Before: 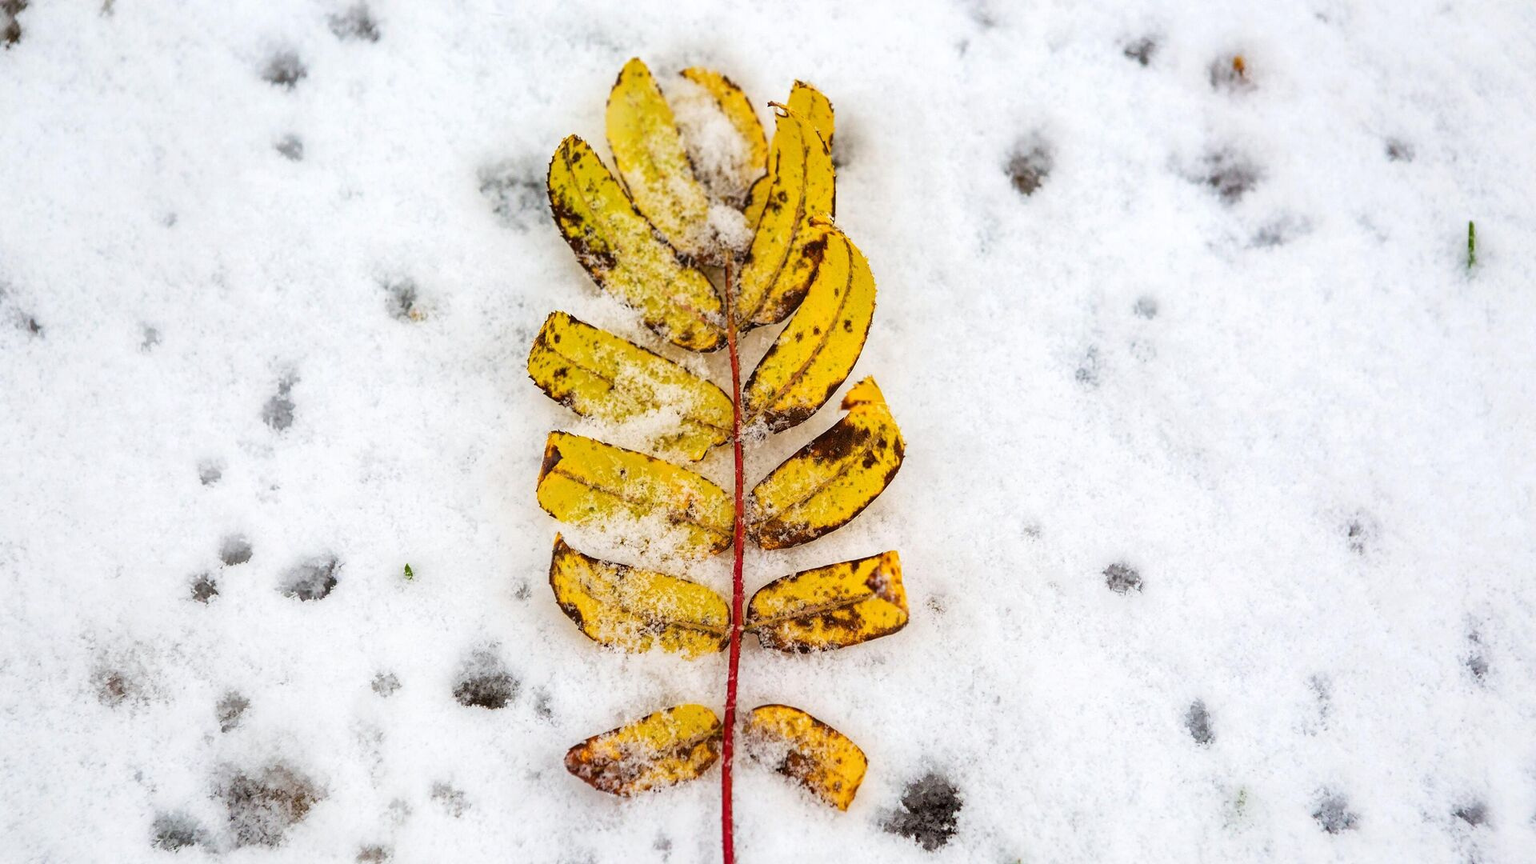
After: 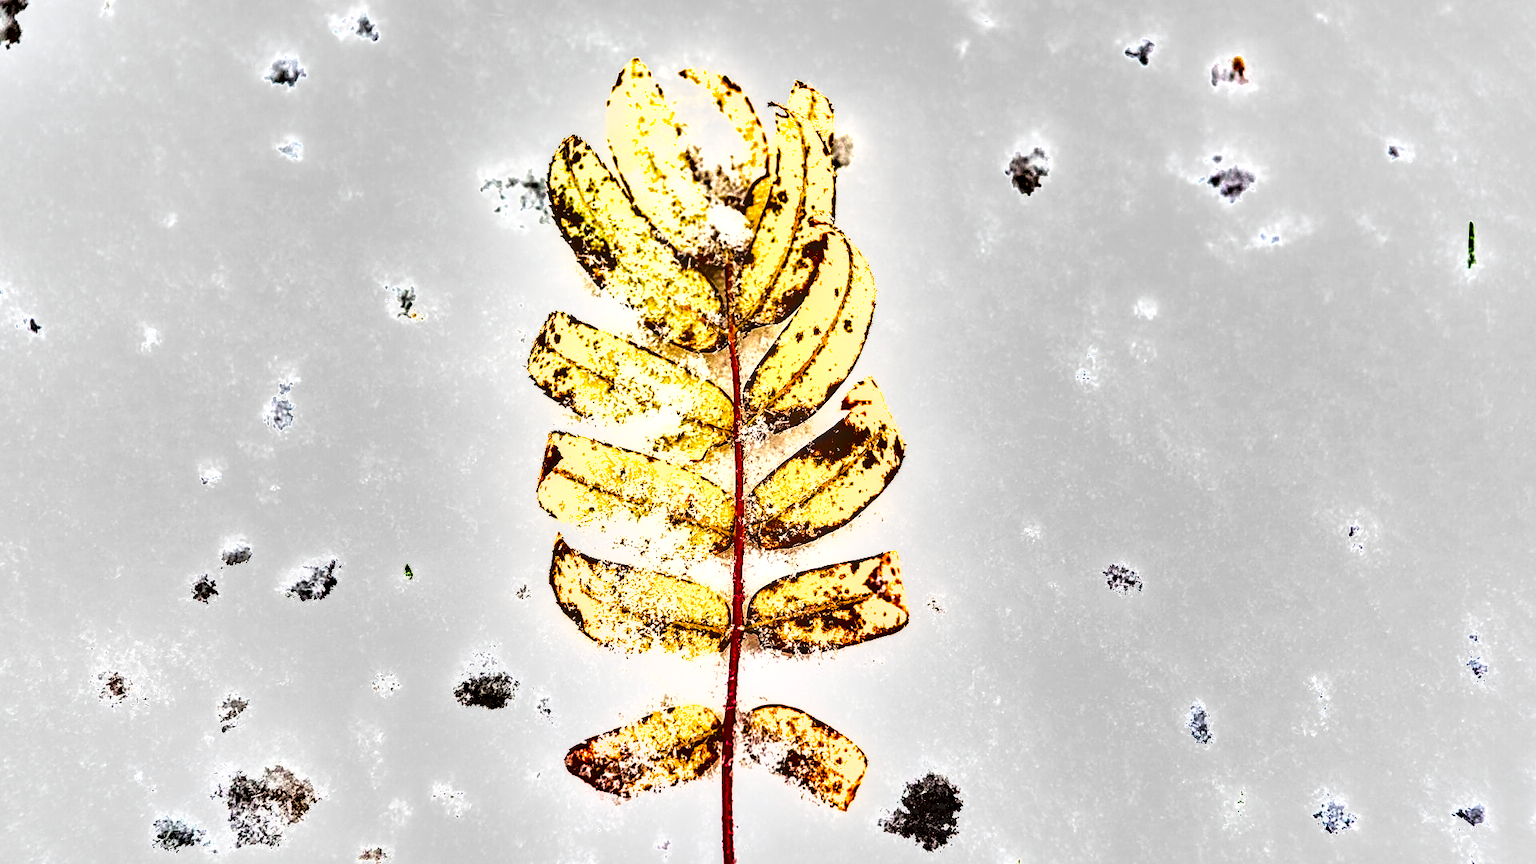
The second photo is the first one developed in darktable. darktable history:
exposure: black level correction 0, exposure 1.17 EV, compensate highlight preservation false
sharpen: on, module defaults
shadows and highlights: white point adjustment 1.03, soften with gaussian
local contrast: on, module defaults
